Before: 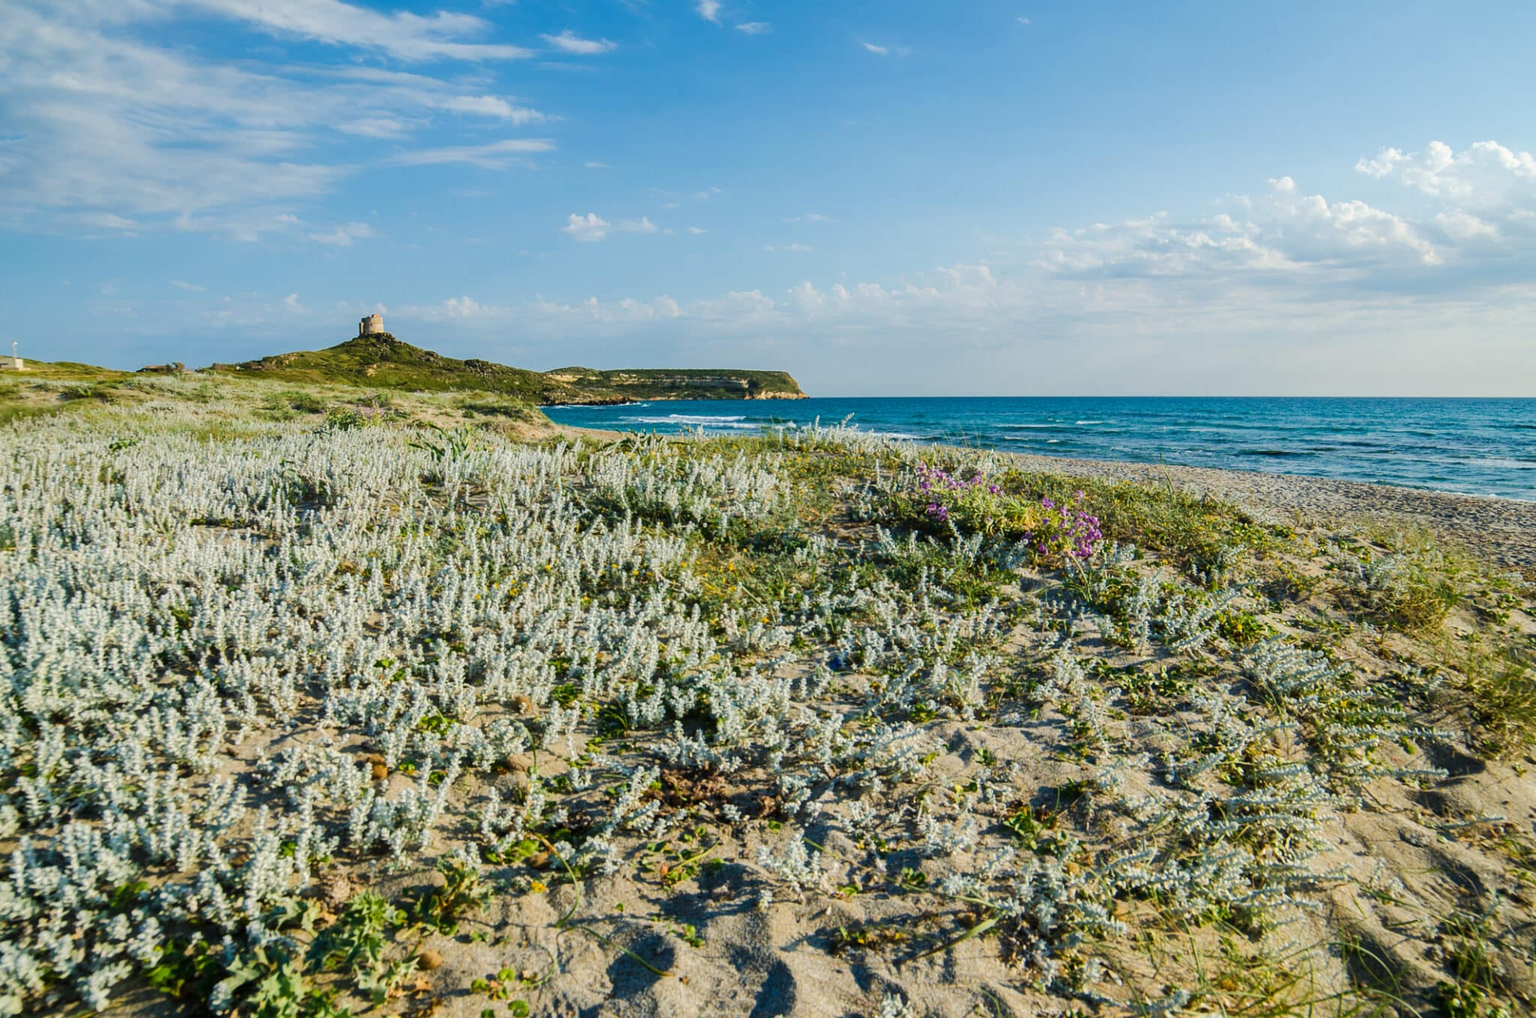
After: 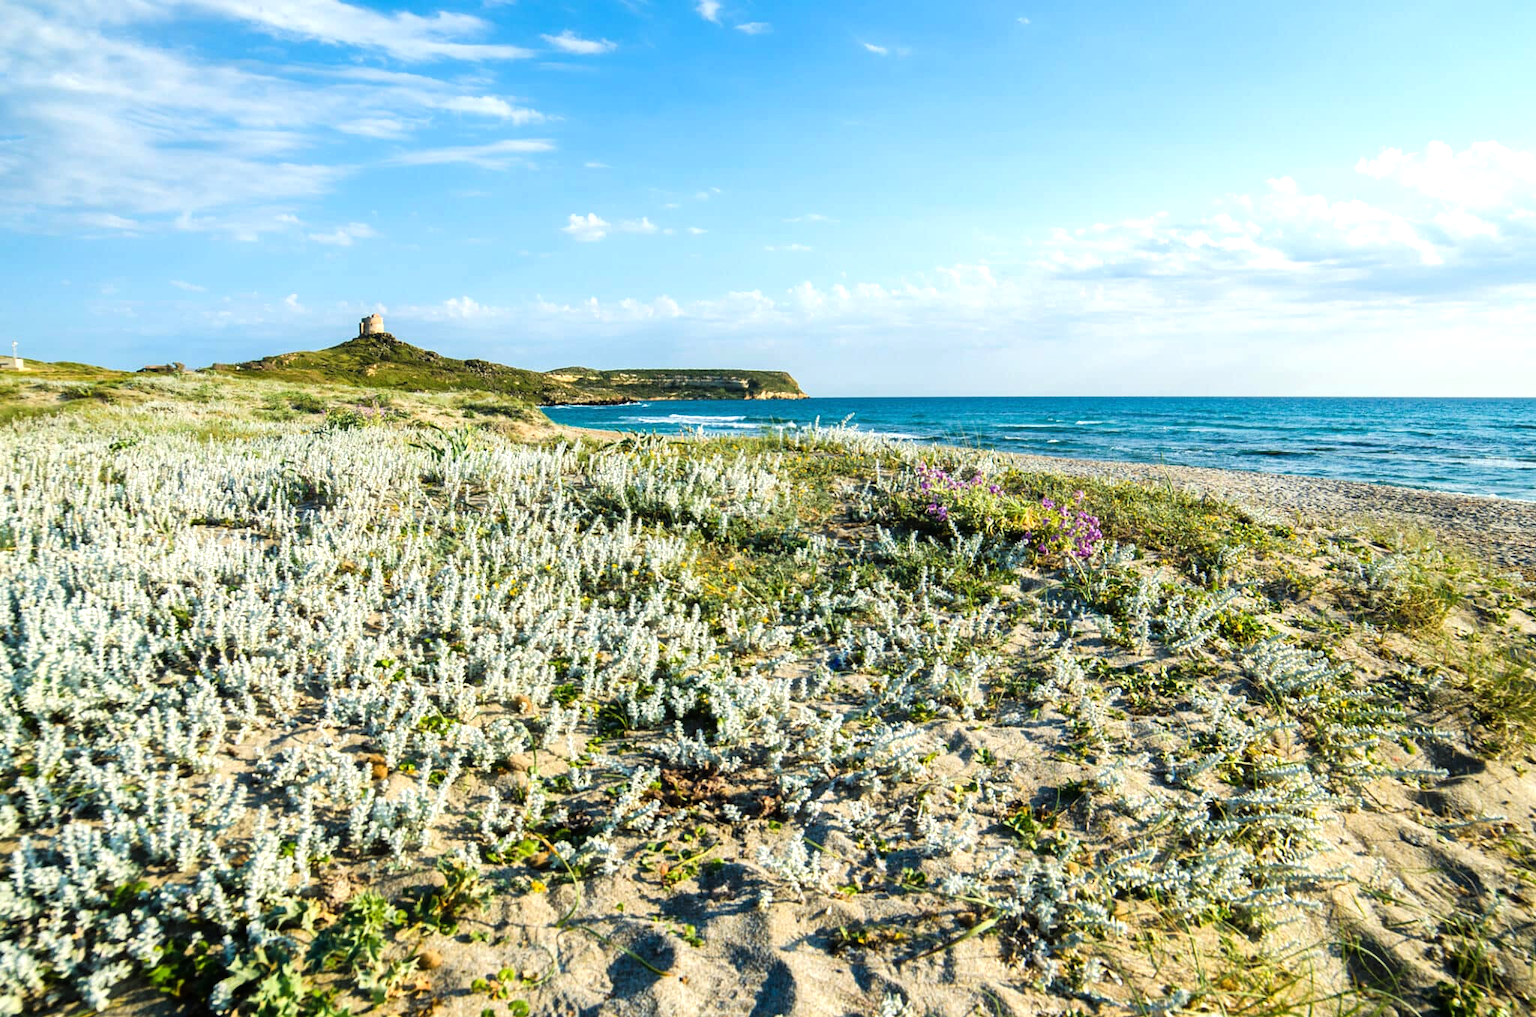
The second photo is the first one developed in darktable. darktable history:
tone equalizer: -8 EV -0.748 EV, -7 EV -0.696 EV, -6 EV -0.612 EV, -5 EV -0.39 EV, -3 EV 0.374 EV, -2 EV 0.6 EV, -1 EV 0.68 EV, +0 EV 0.753 EV
